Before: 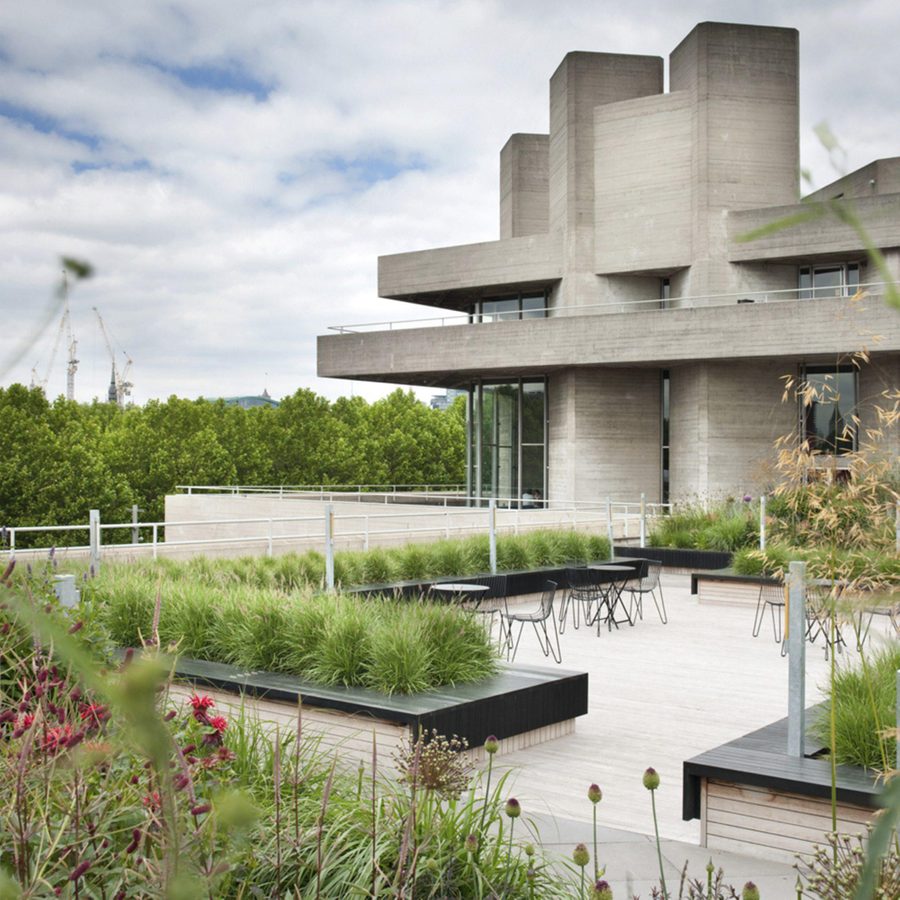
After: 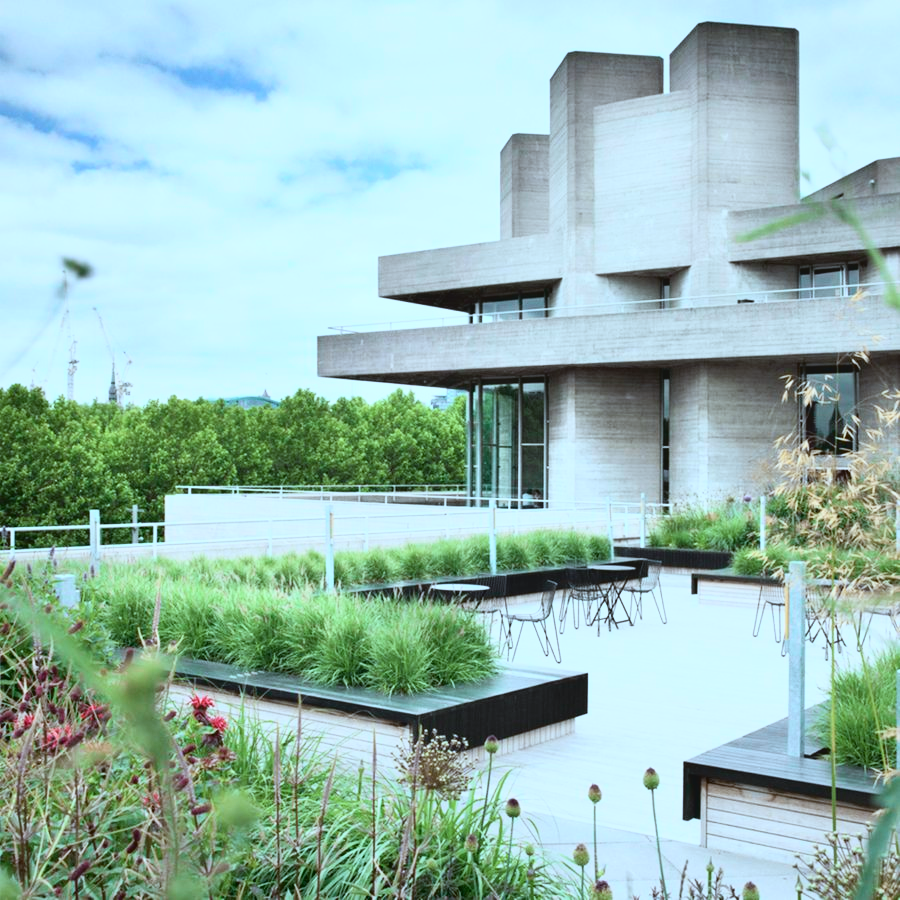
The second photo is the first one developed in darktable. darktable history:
color correction: highlights a* -9.73, highlights b* -21.22
tone curve: curves: ch0 [(0, 0.049) (0.113, 0.084) (0.285, 0.301) (0.673, 0.796) (0.845, 0.932) (0.994, 0.971)]; ch1 [(0, 0) (0.456, 0.424) (0.498, 0.5) (0.57, 0.557) (0.631, 0.635) (1, 1)]; ch2 [(0, 0) (0.395, 0.398) (0.44, 0.456) (0.502, 0.507) (0.55, 0.559) (0.67, 0.702) (1, 1)], color space Lab, independent channels, preserve colors none
